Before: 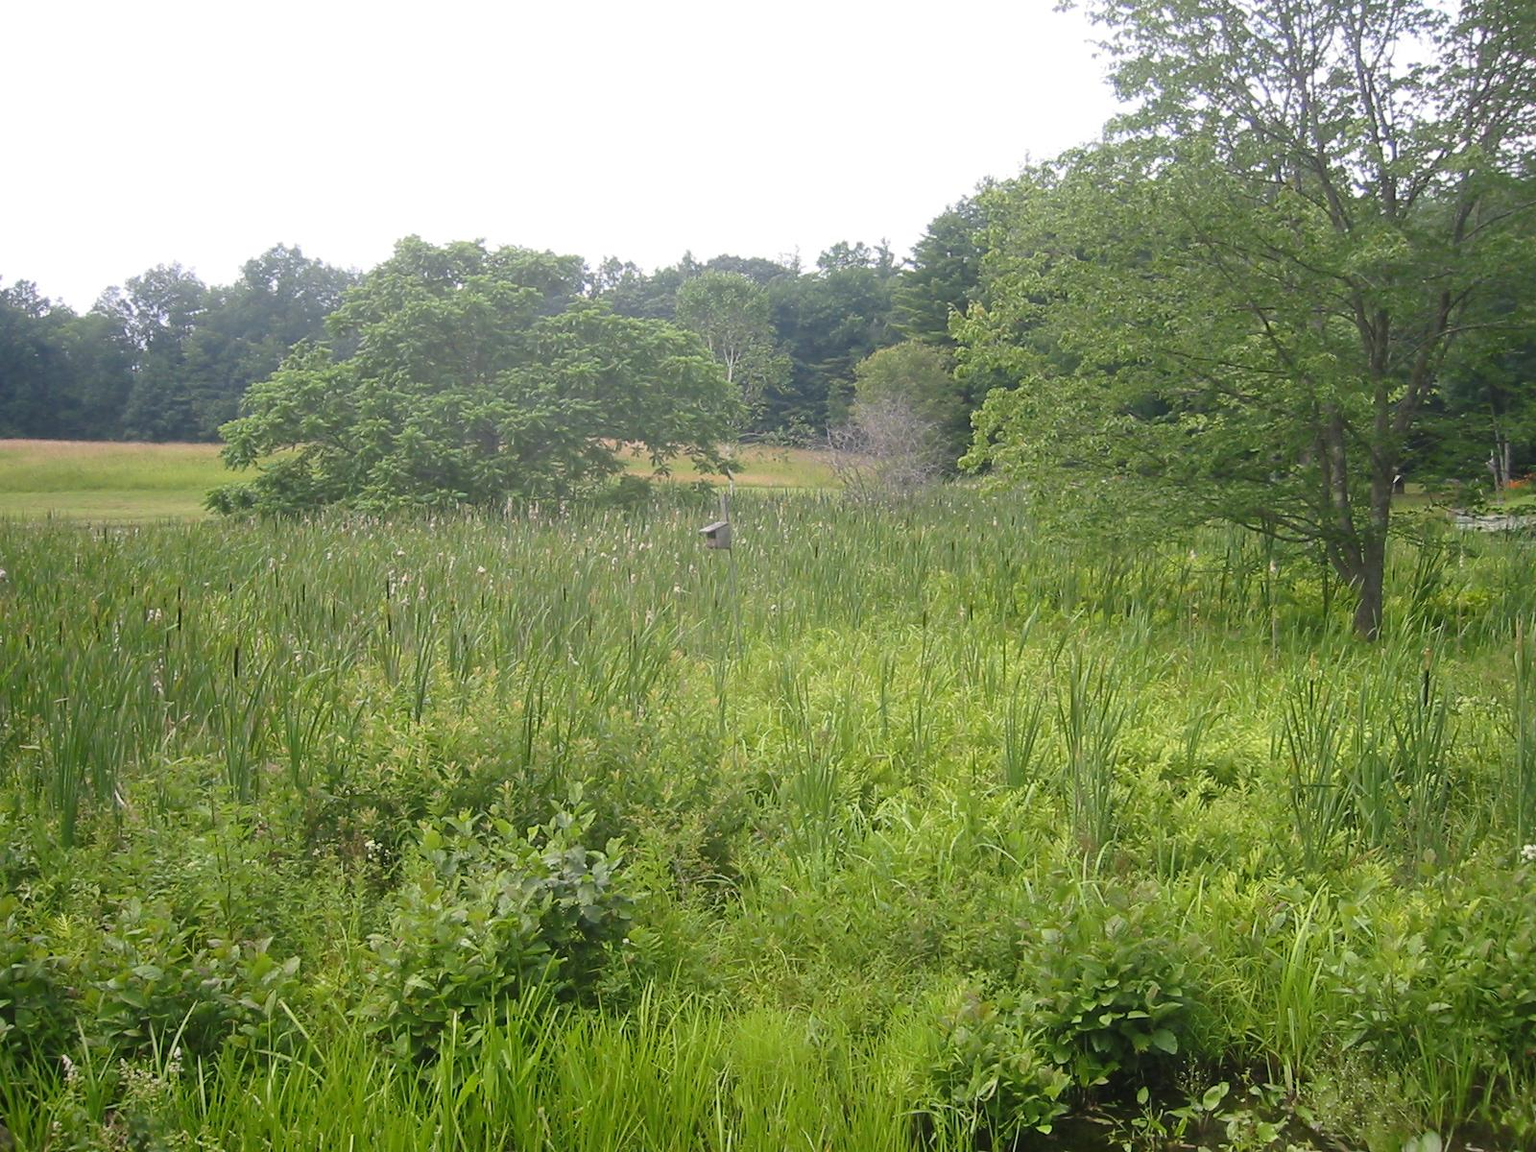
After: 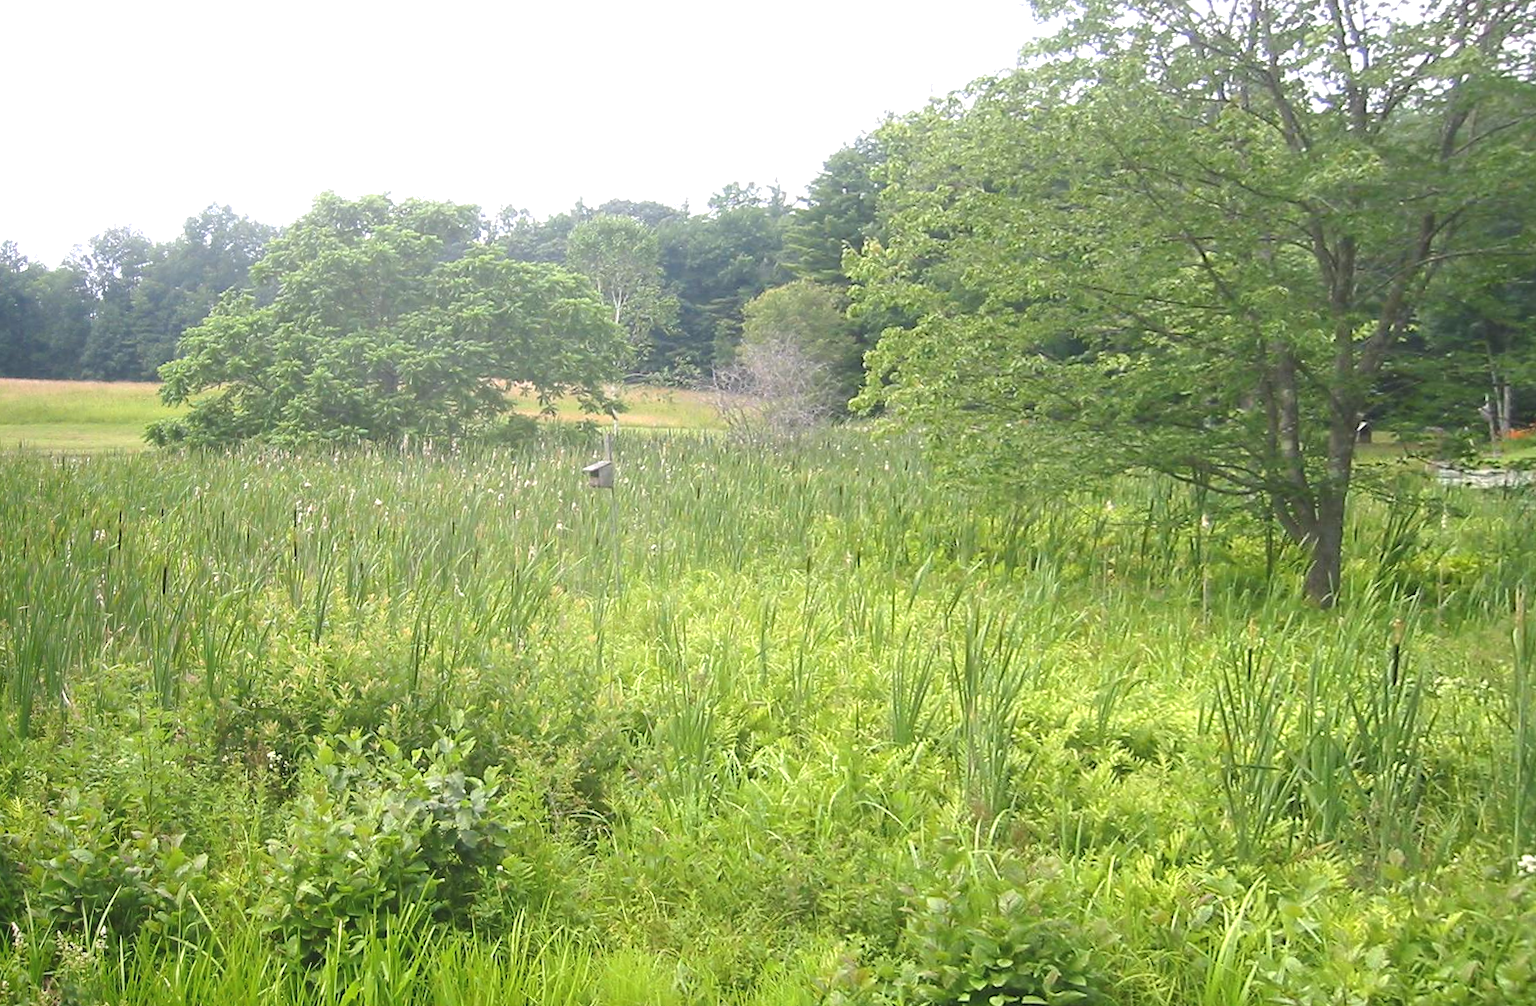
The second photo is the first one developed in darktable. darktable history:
exposure: black level correction -0.002, exposure 0.708 EV, compensate exposure bias true, compensate highlight preservation false
rotate and perspective: rotation 1.69°, lens shift (vertical) -0.023, lens shift (horizontal) -0.291, crop left 0.025, crop right 0.988, crop top 0.092, crop bottom 0.842
